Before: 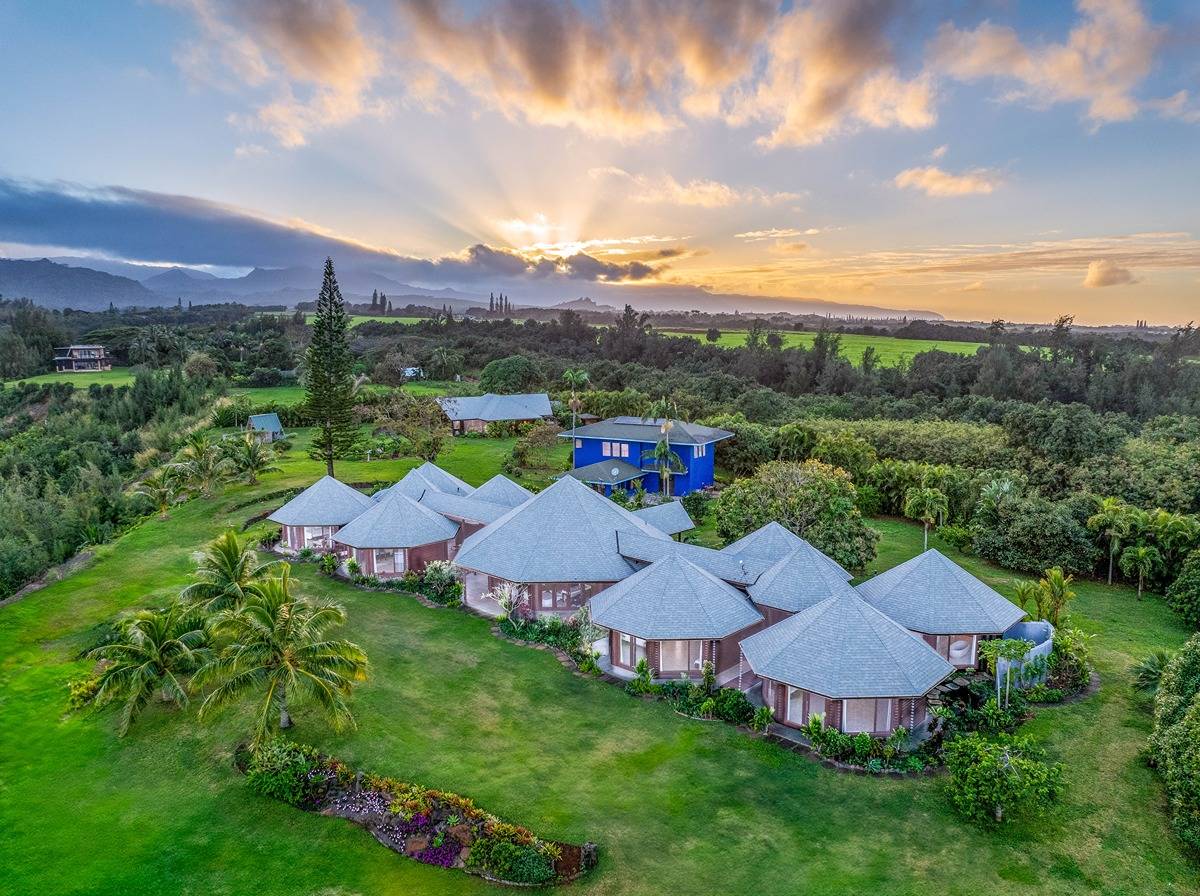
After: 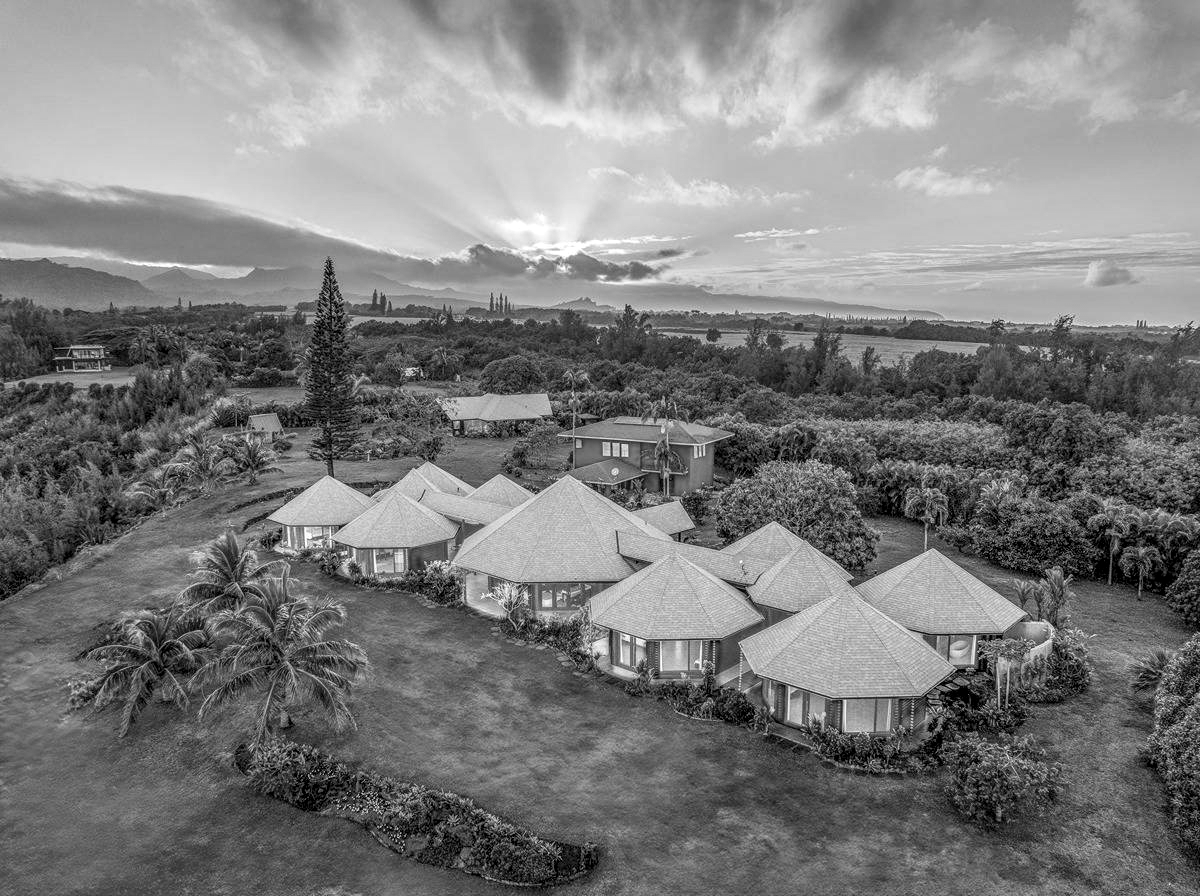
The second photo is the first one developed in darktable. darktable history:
color calibration: output gray [0.267, 0.423, 0.267, 0], gray › normalize channels true, illuminant as shot in camera, x 0.365, y 0.378, temperature 4422.39 K, gamut compression 0.01
local contrast: on, module defaults
